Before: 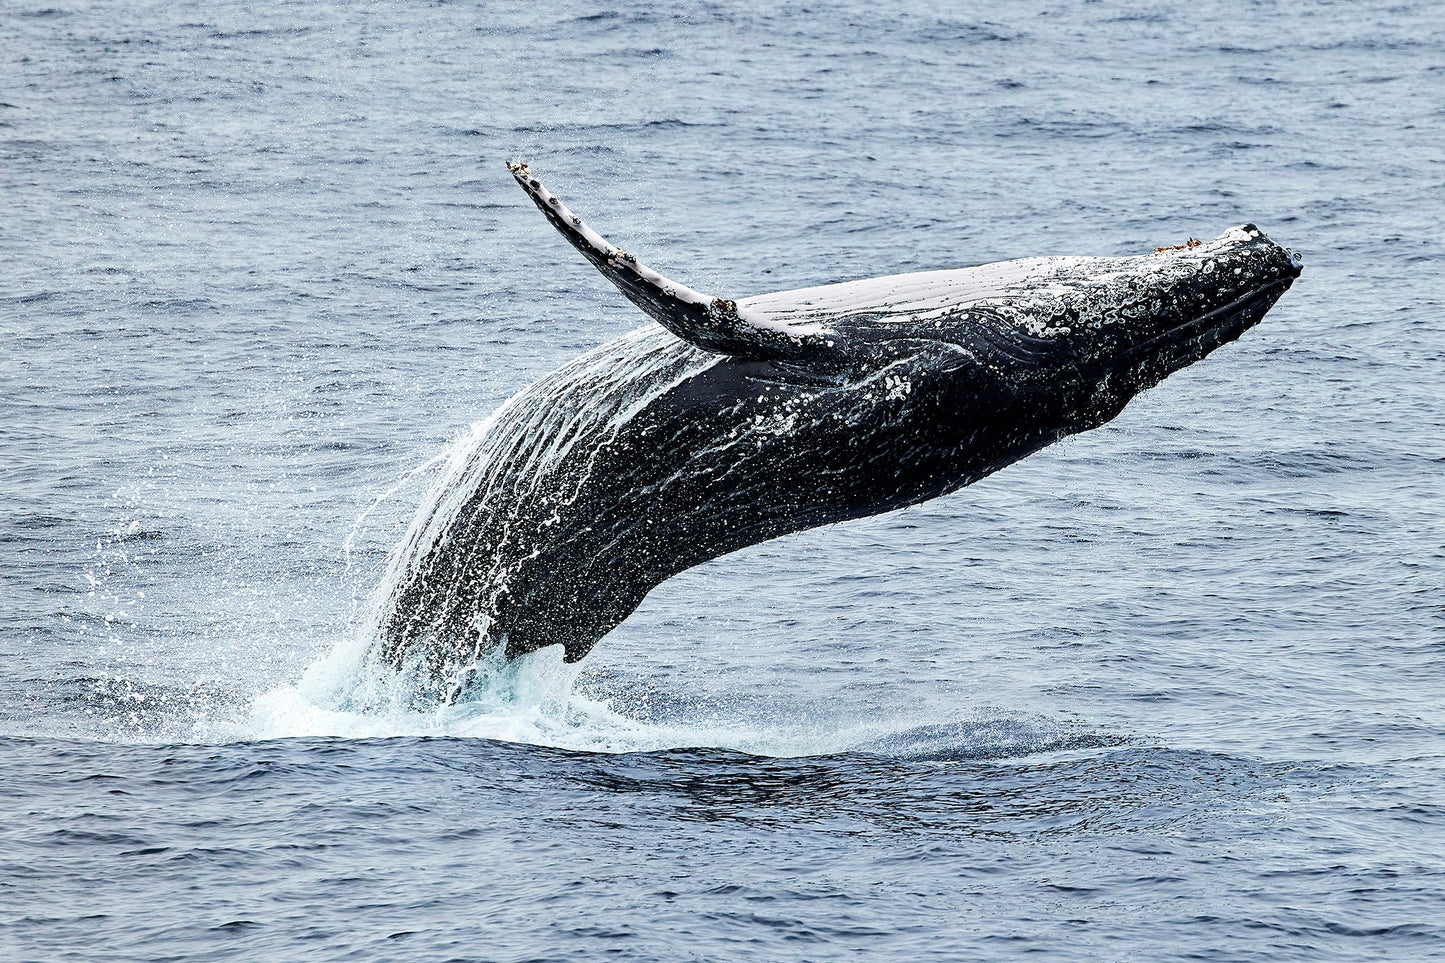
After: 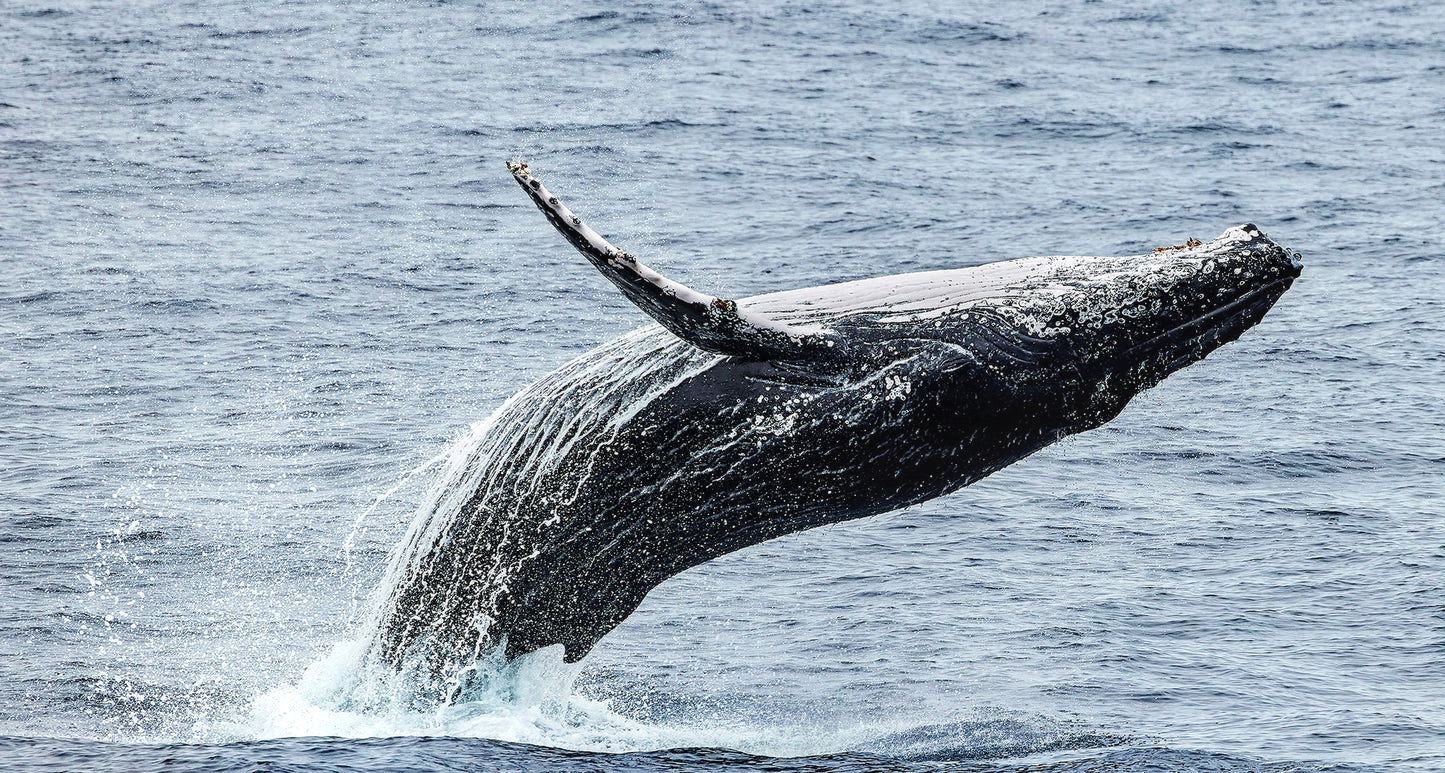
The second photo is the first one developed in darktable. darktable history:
local contrast: on, module defaults
crop: bottom 19.644%
